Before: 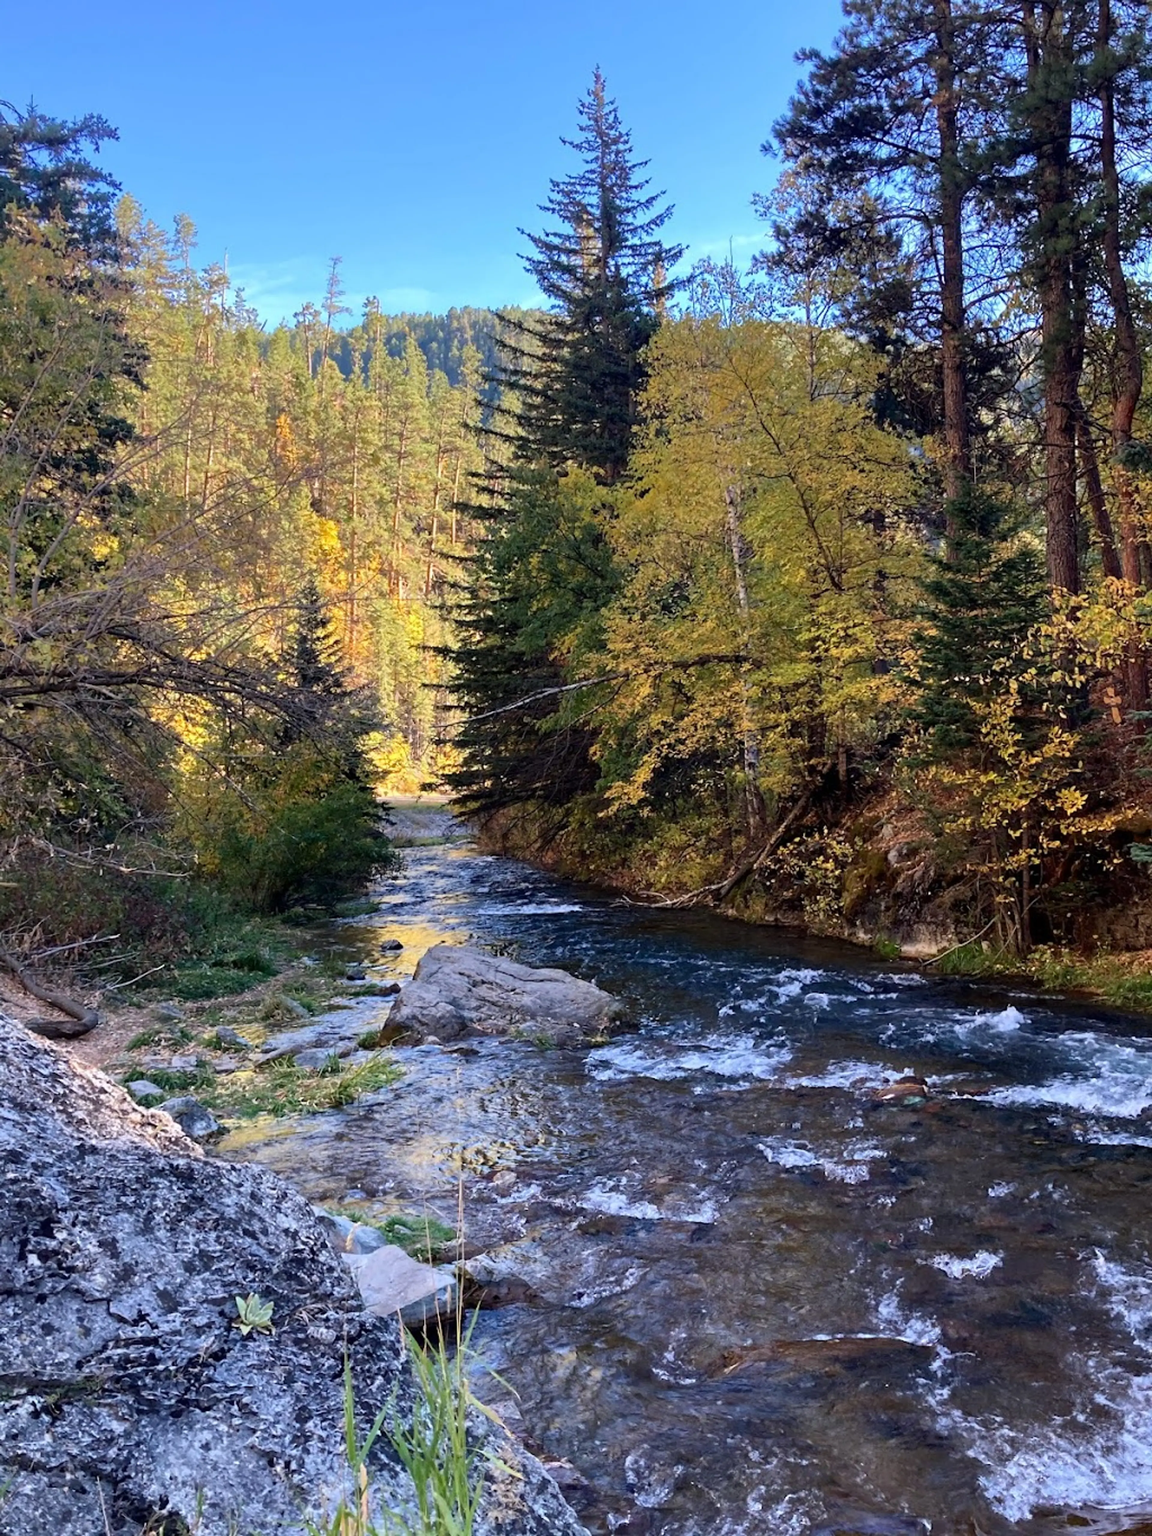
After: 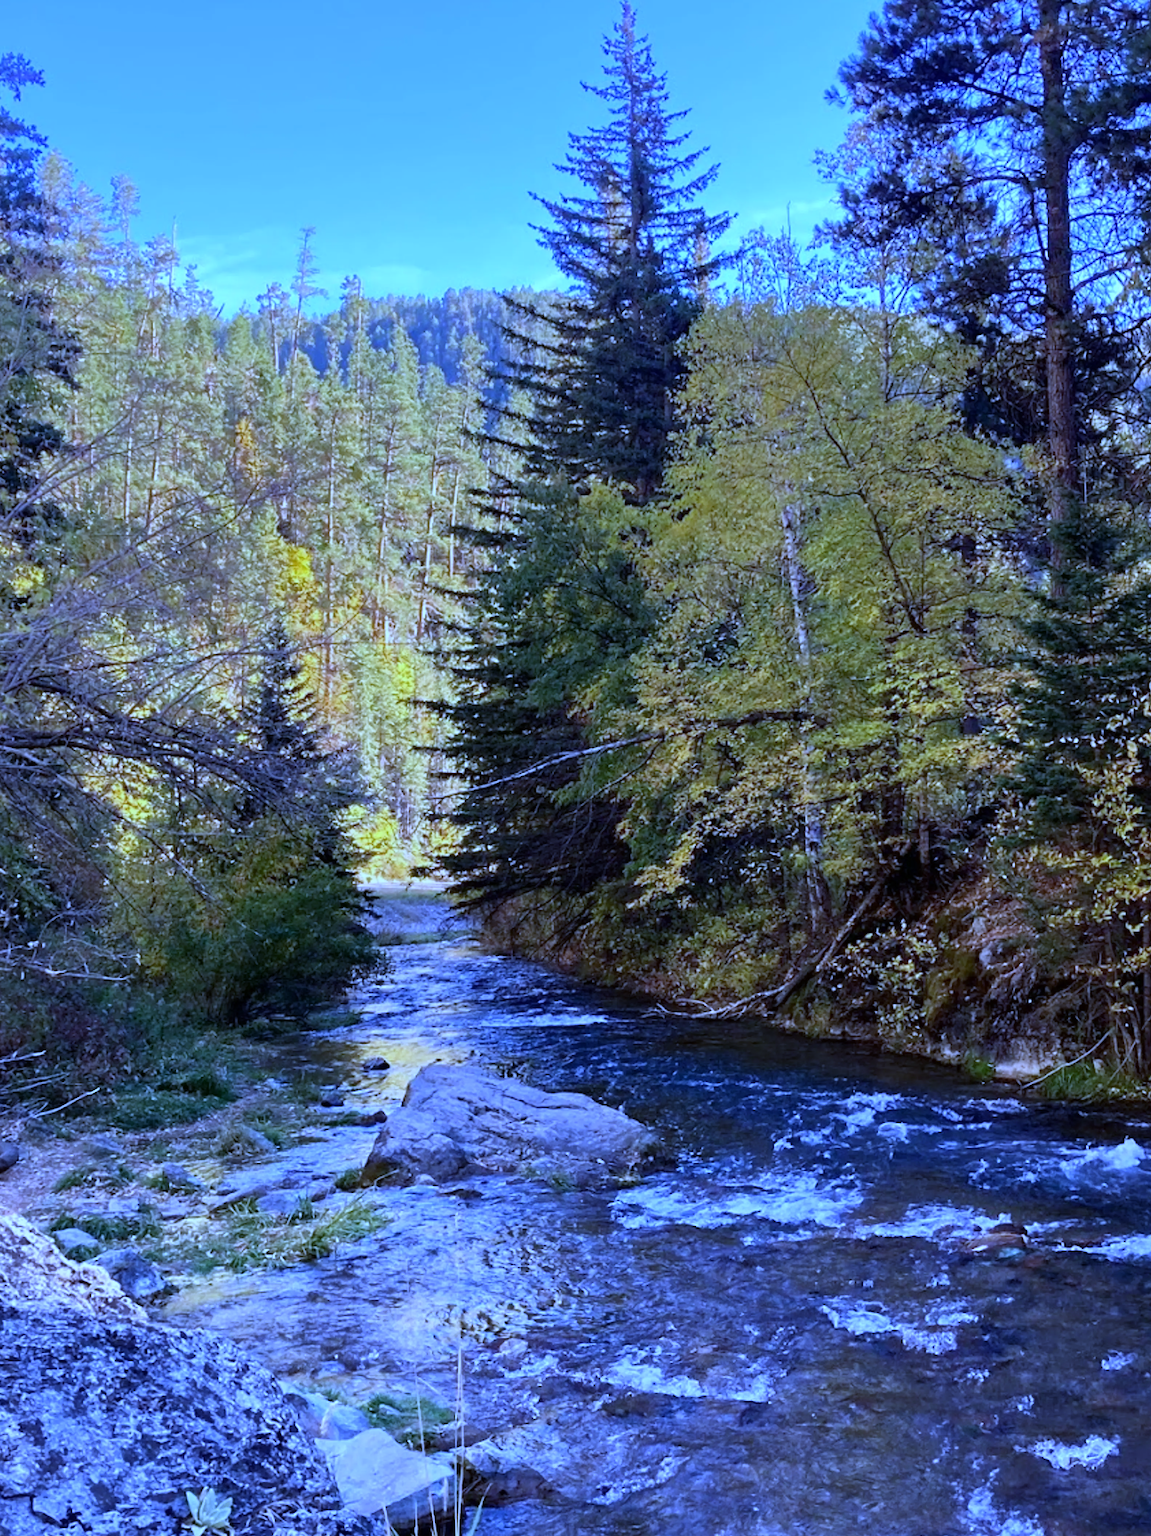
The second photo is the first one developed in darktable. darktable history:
crop and rotate: left 7.196%, top 4.574%, right 10.605%, bottom 13.178%
white balance: red 0.766, blue 1.537
